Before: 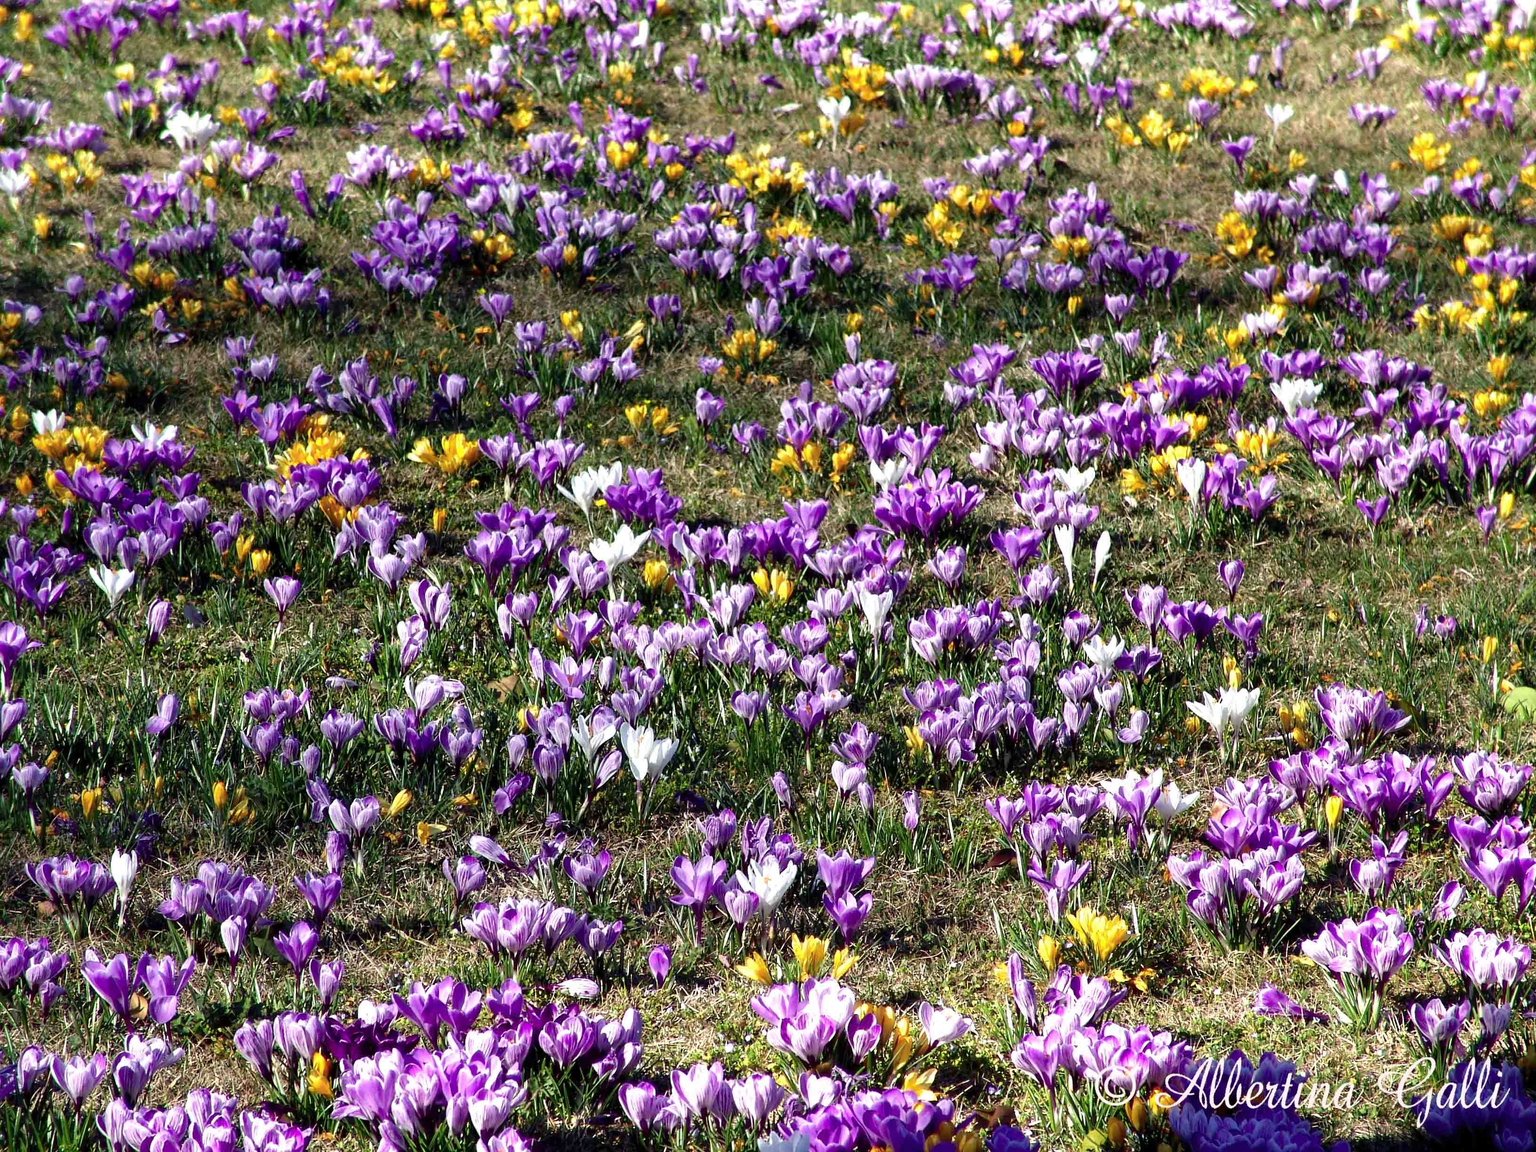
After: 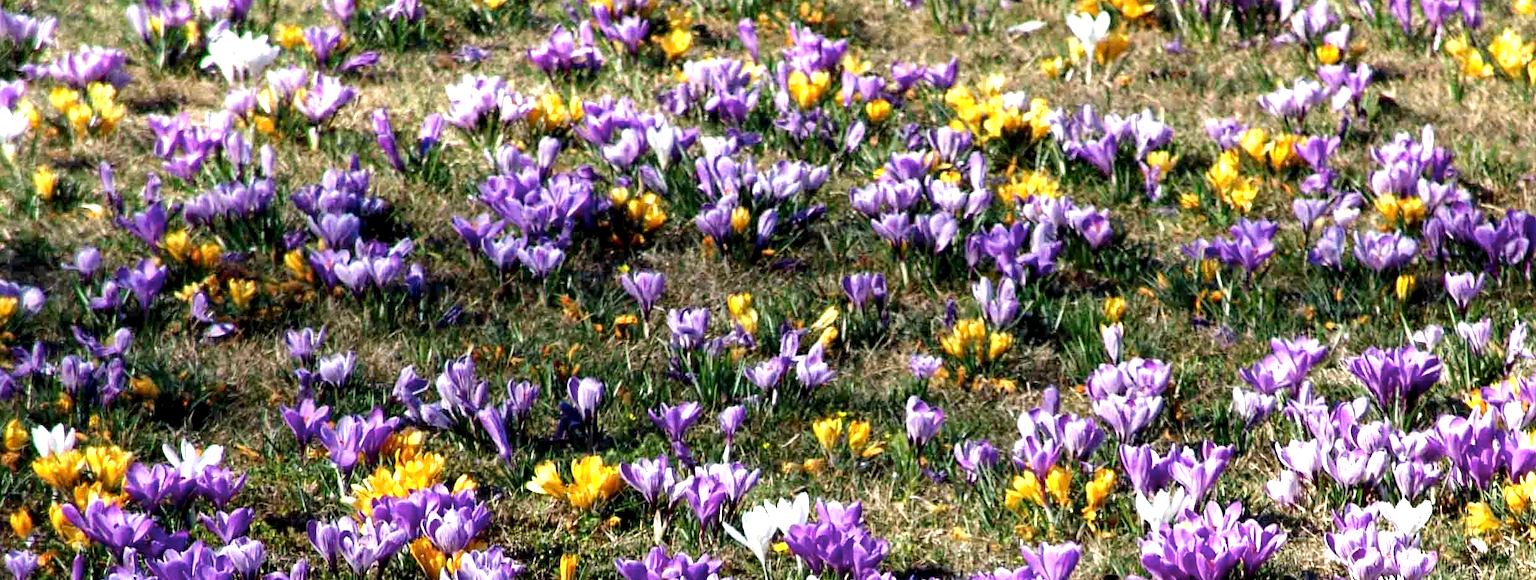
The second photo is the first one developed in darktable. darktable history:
local contrast: highlights 101%, shadows 103%, detail 120%, midtone range 0.2
crop: left 0.55%, top 7.631%, right 23.508%, bottom 54.071%
exposure: exposure 0.649 EV, compensate exposure bias true, compensate highlight preservation false
